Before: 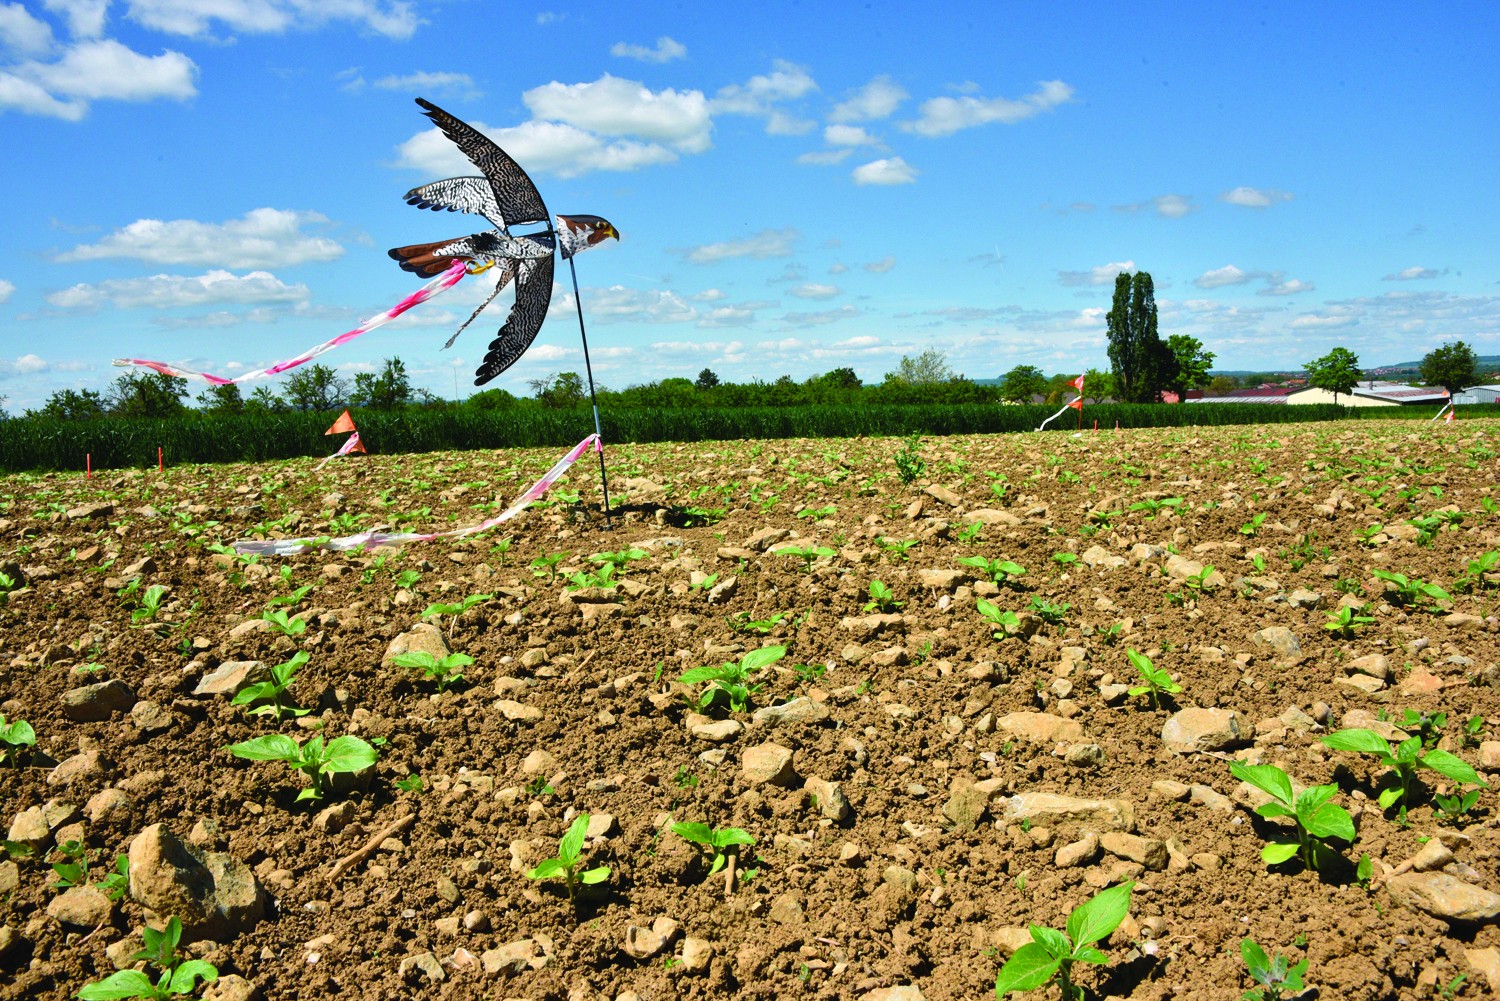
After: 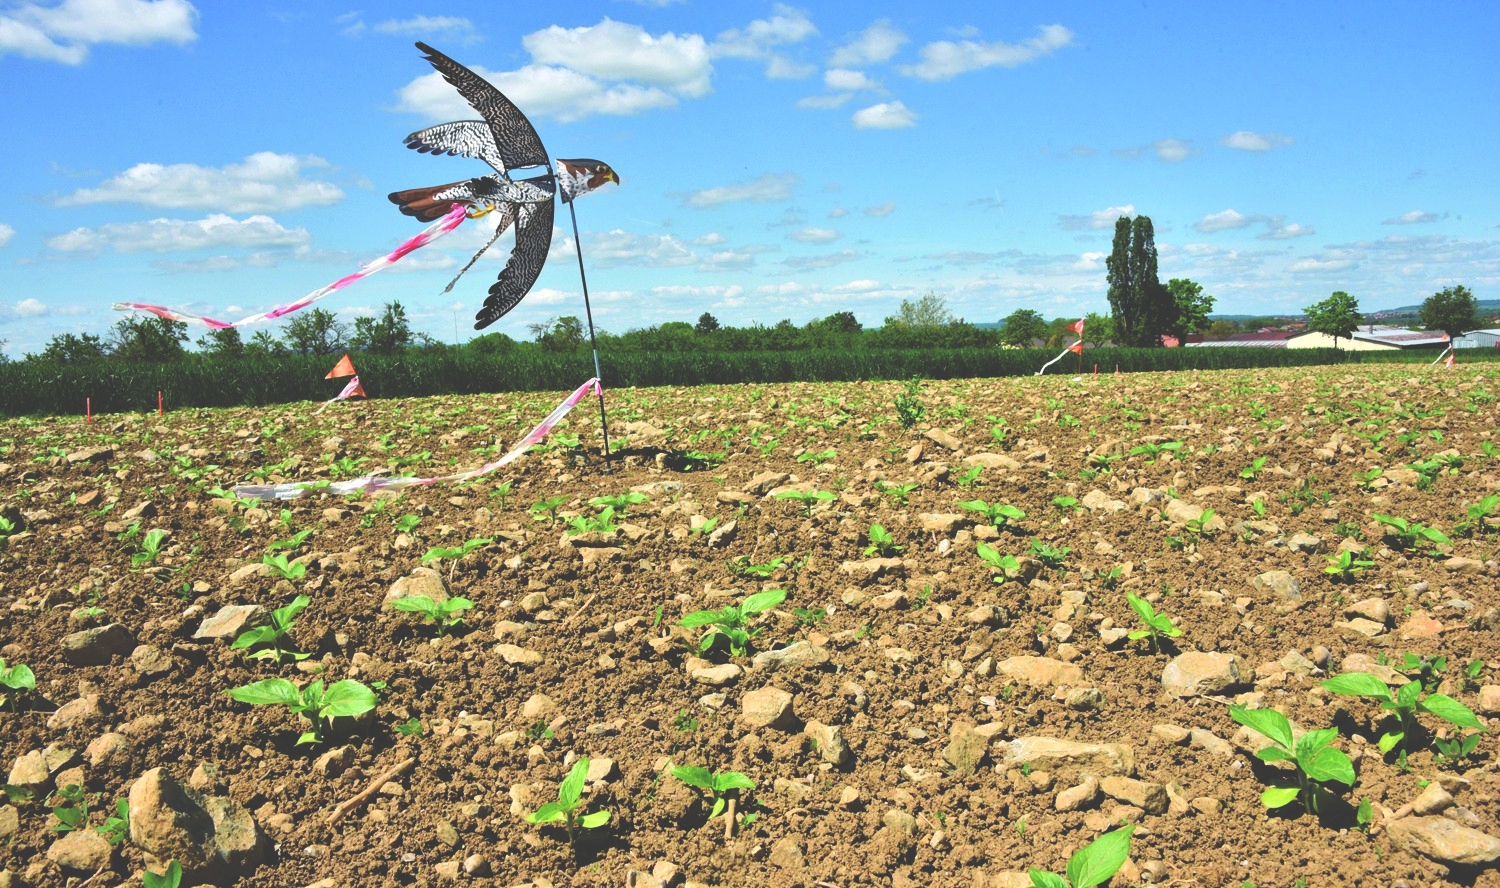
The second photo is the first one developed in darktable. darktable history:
crop and rotate: top 5.609%, bottom 5.609%
rgb curve: curves: ch0 [(0, 0) (0.136, 0.078) (0.262, 0.245) (0.414, 0.42) (1, 1)], compensate middle gray true, preserve colors basic power
exposure: black level correction -0.041, exposure 0.064 EV, compensate highlight preservation false
